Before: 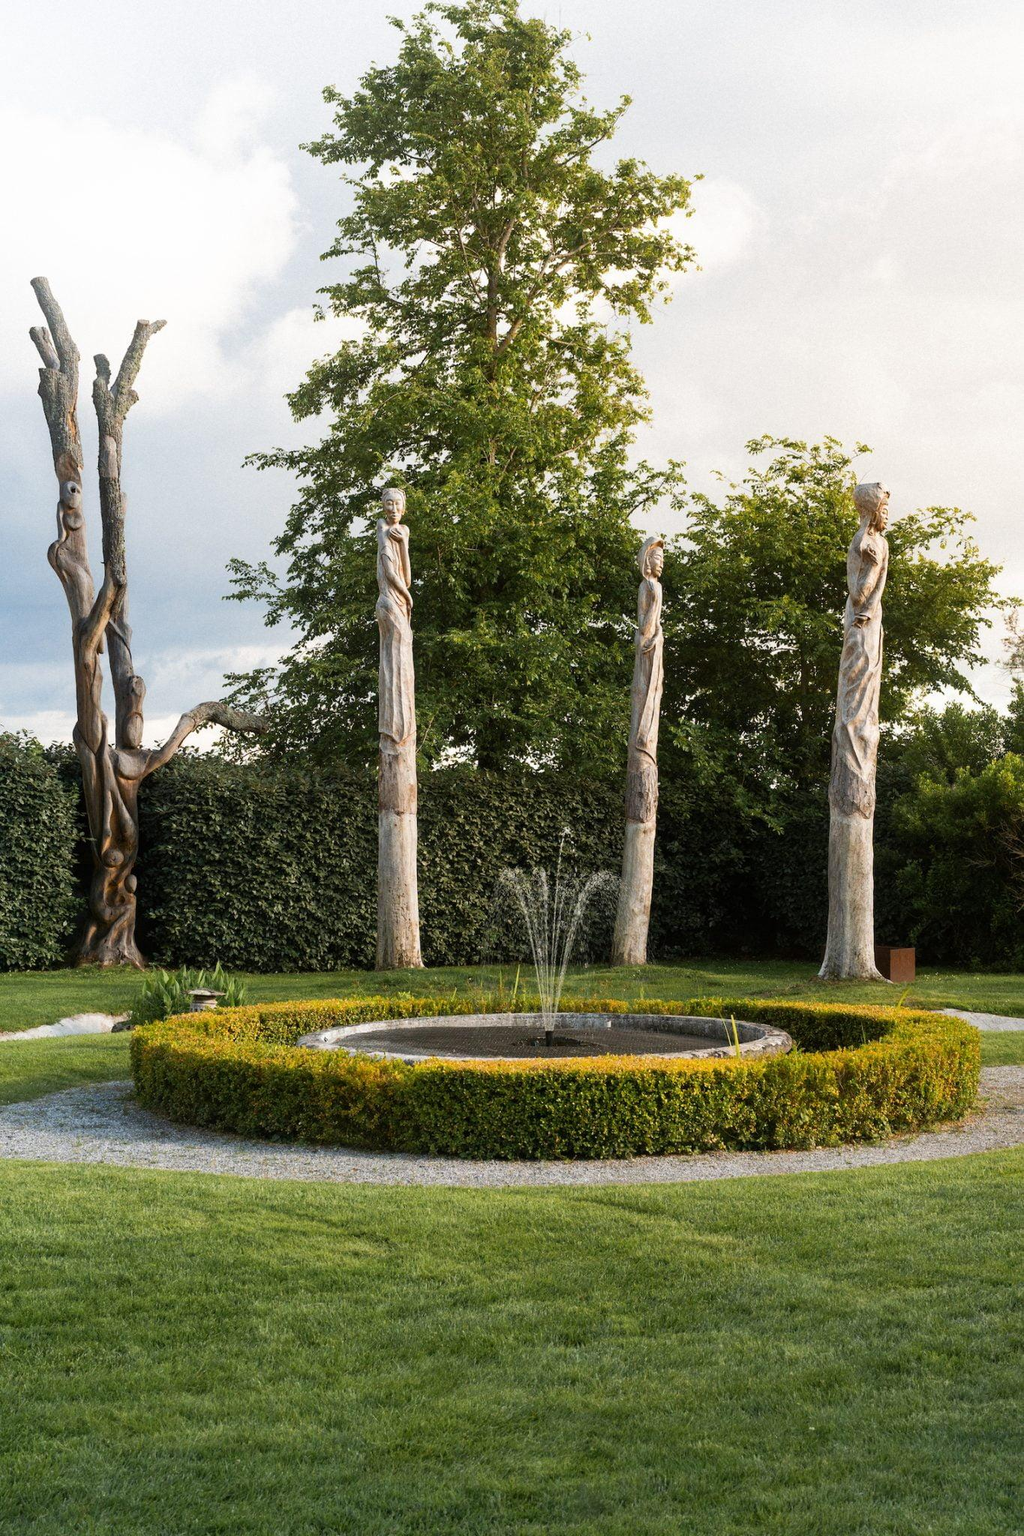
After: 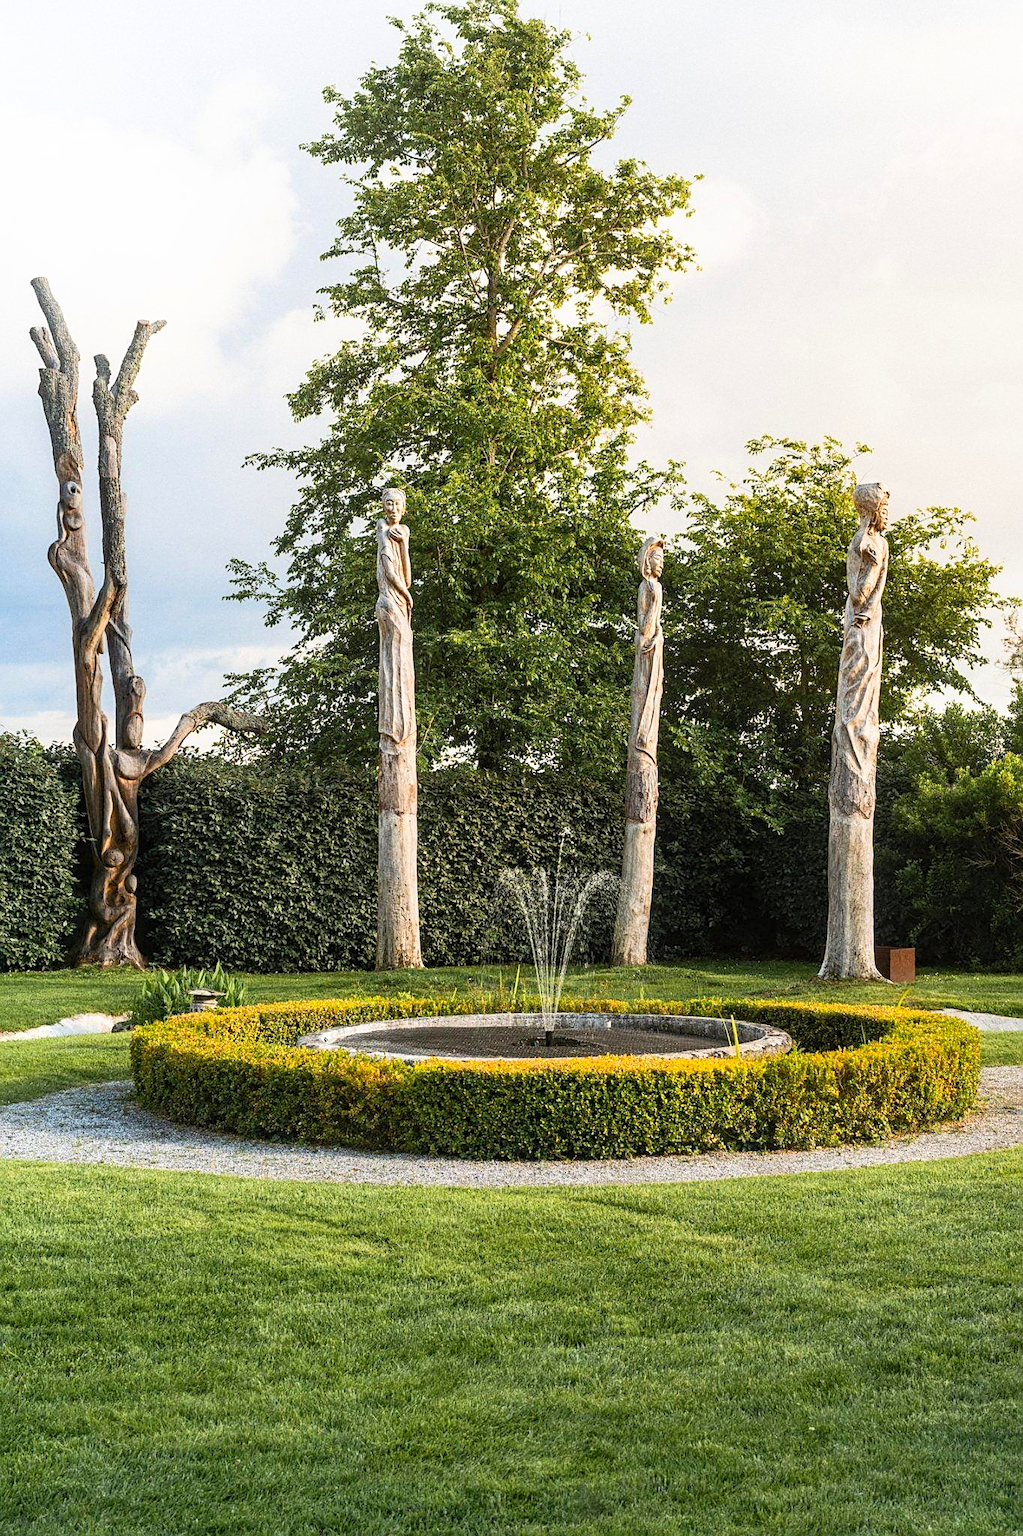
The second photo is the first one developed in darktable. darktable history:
sharpen: on, module defaults
contrast brightness saturation: contrast 0.199, brightness 0.161, saturation 0.226
local contrast: on, module defaults
